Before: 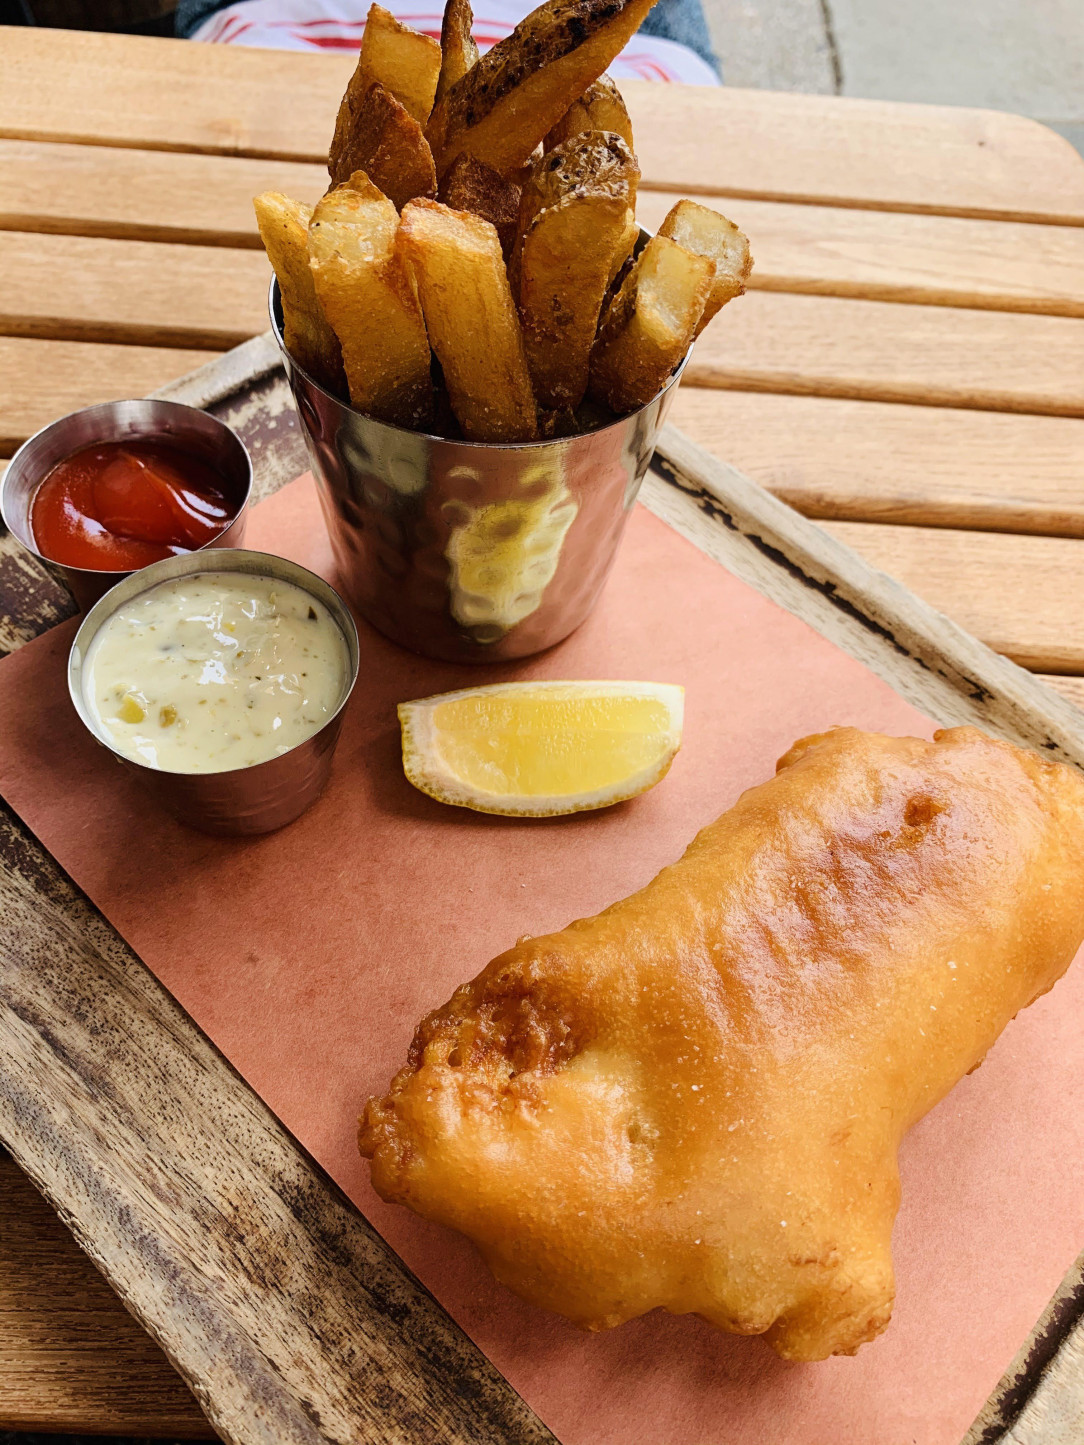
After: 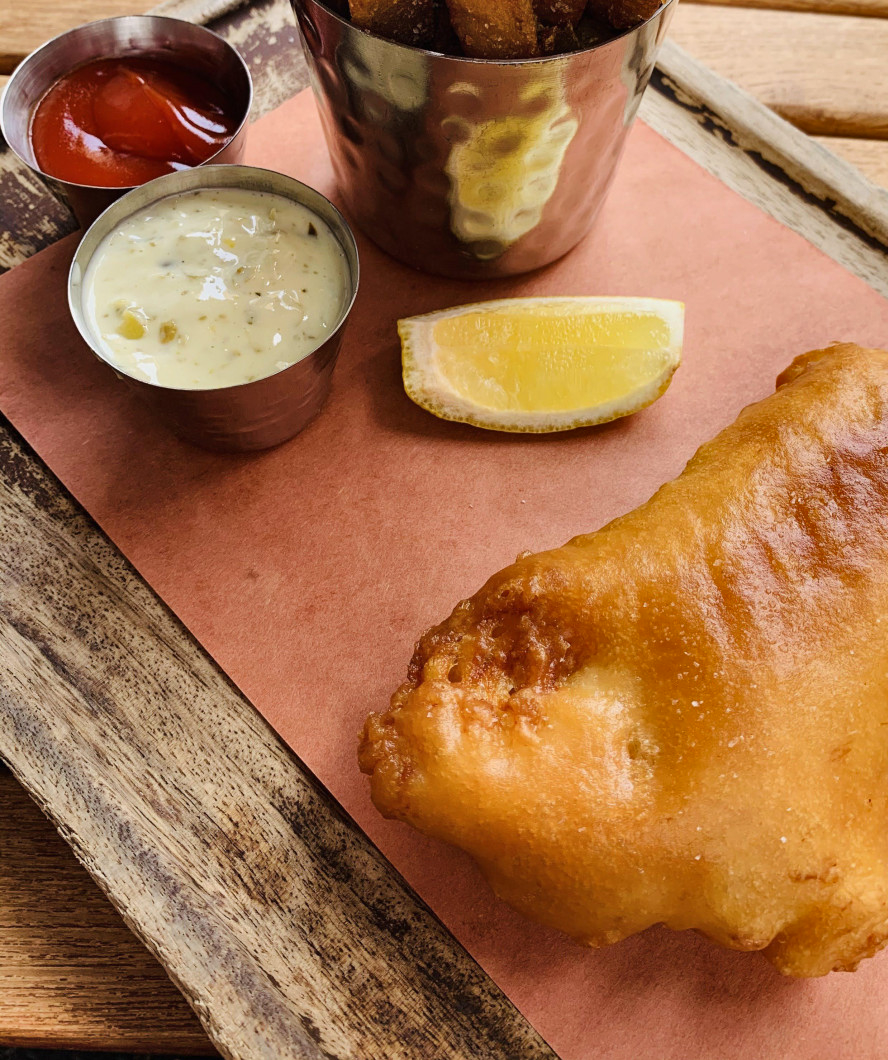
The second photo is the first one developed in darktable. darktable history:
shadows and highlights: shadows 59.81, highlights -60.53, highlights color adjustment 73.71%, soften with gaussian
crop: top 26.586%, right 18.003%
